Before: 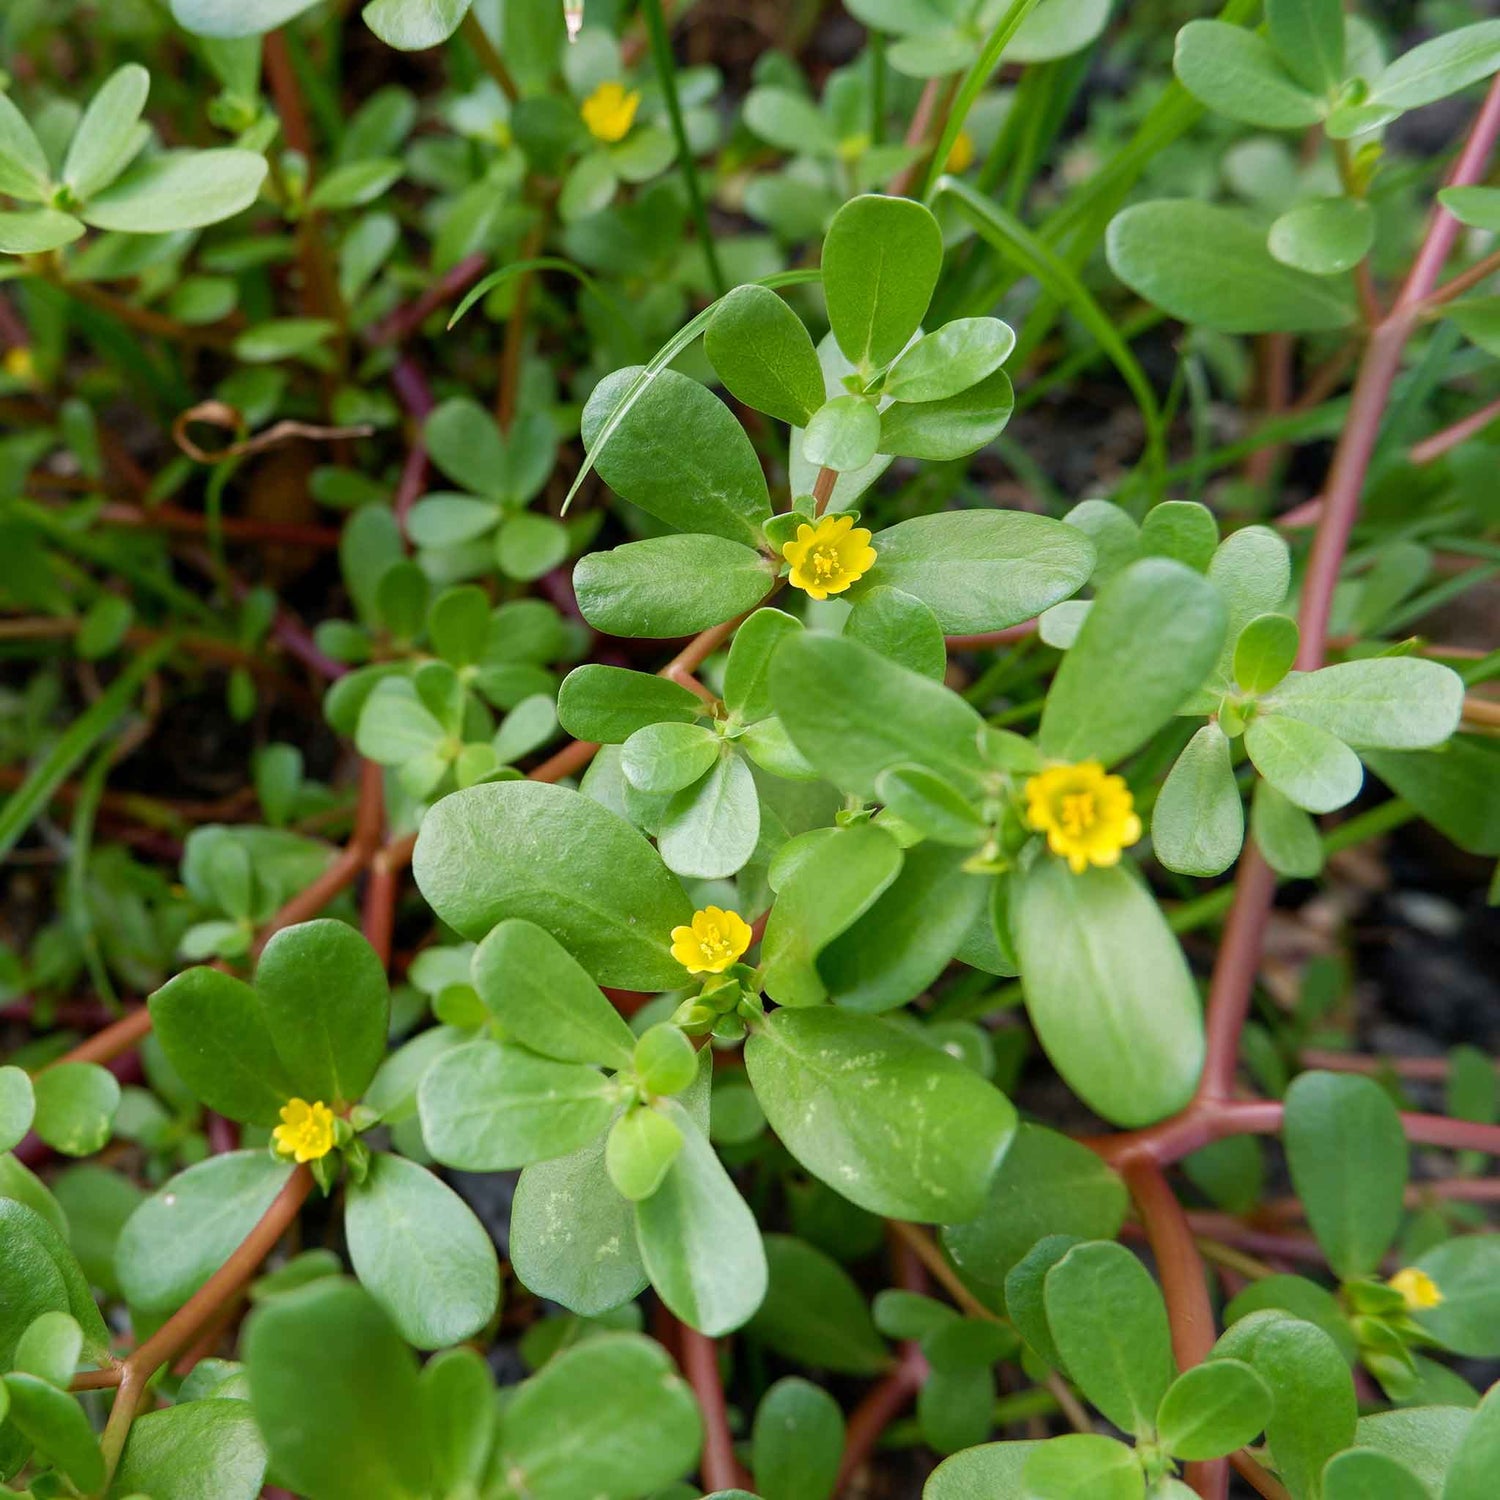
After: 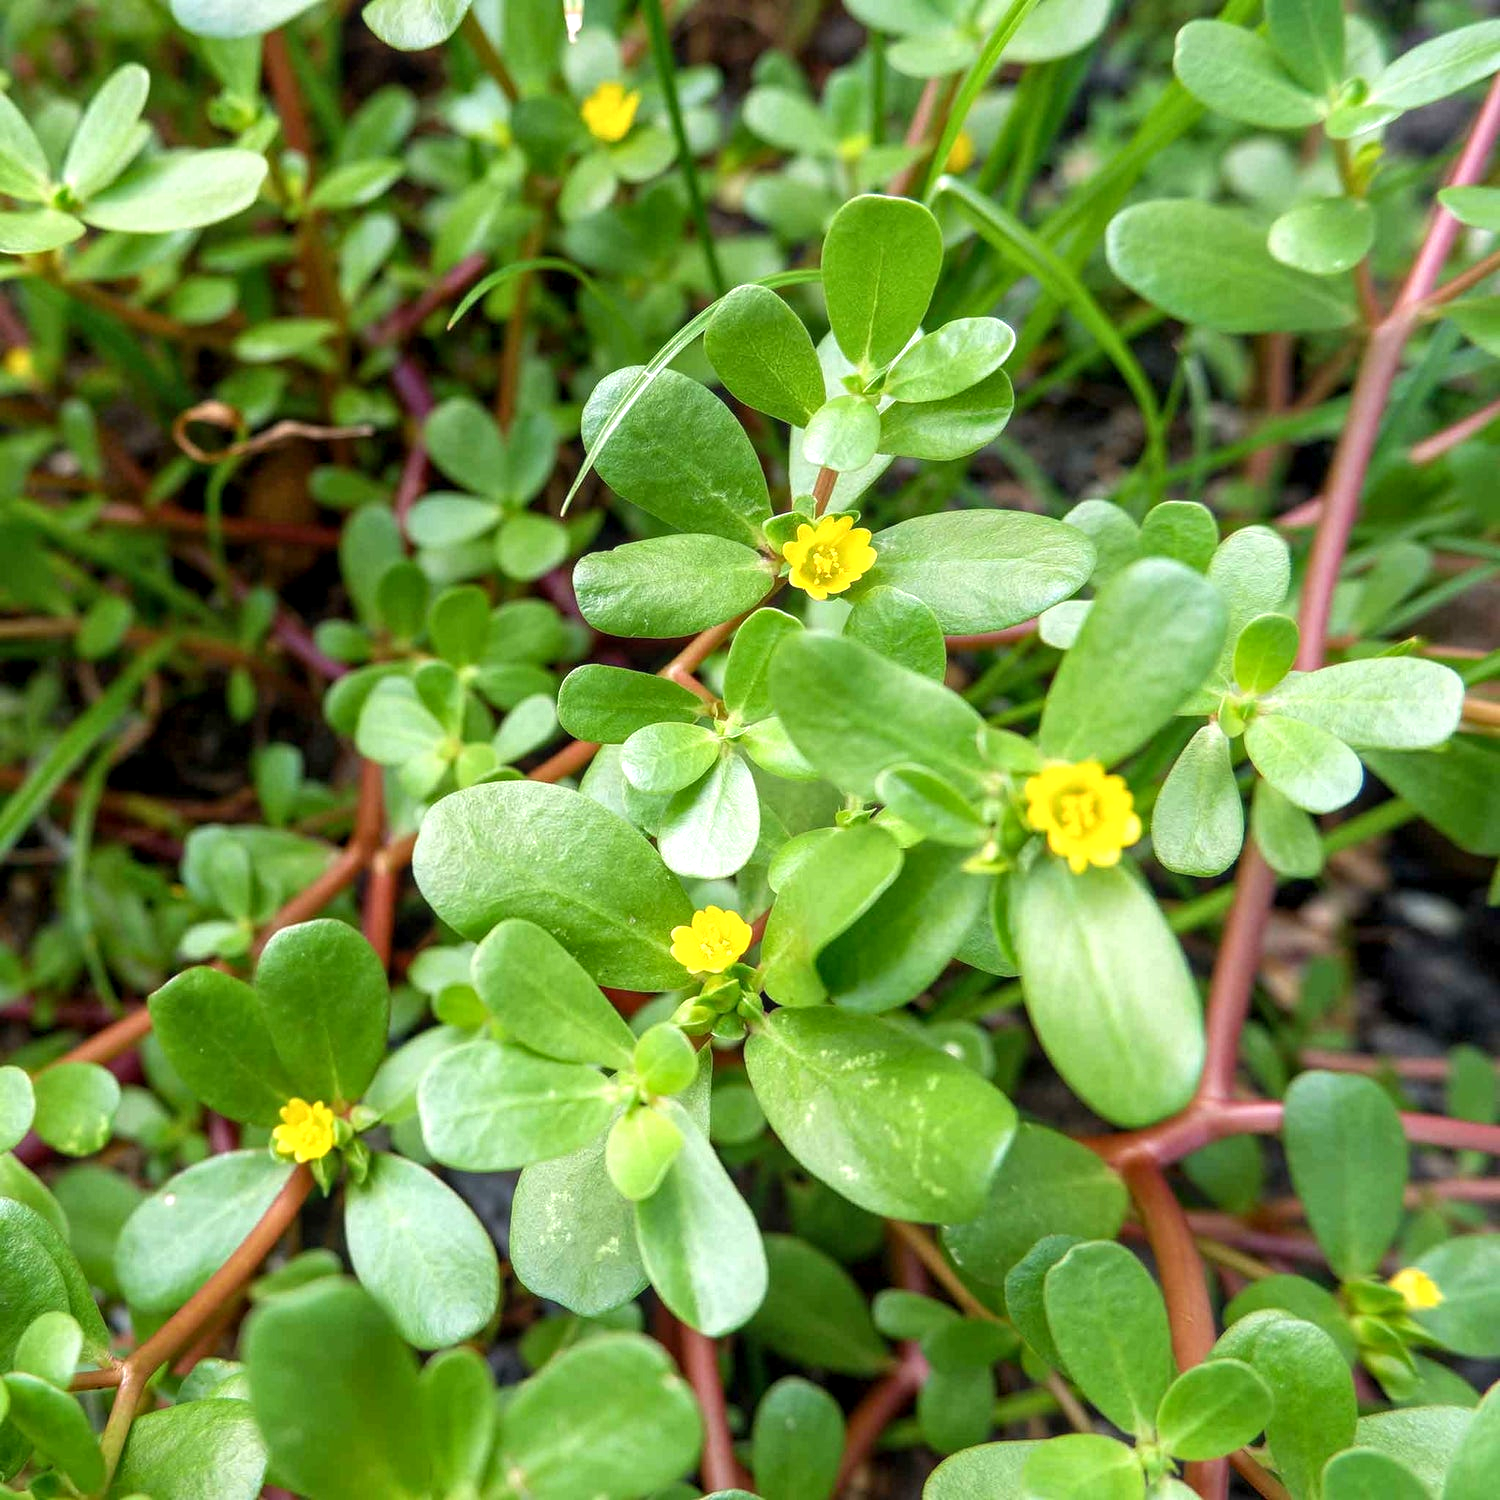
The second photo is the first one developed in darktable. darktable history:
local contrast: on, module defaults
exposure: exposure 0.652 EV, compensate highlight preservation false
